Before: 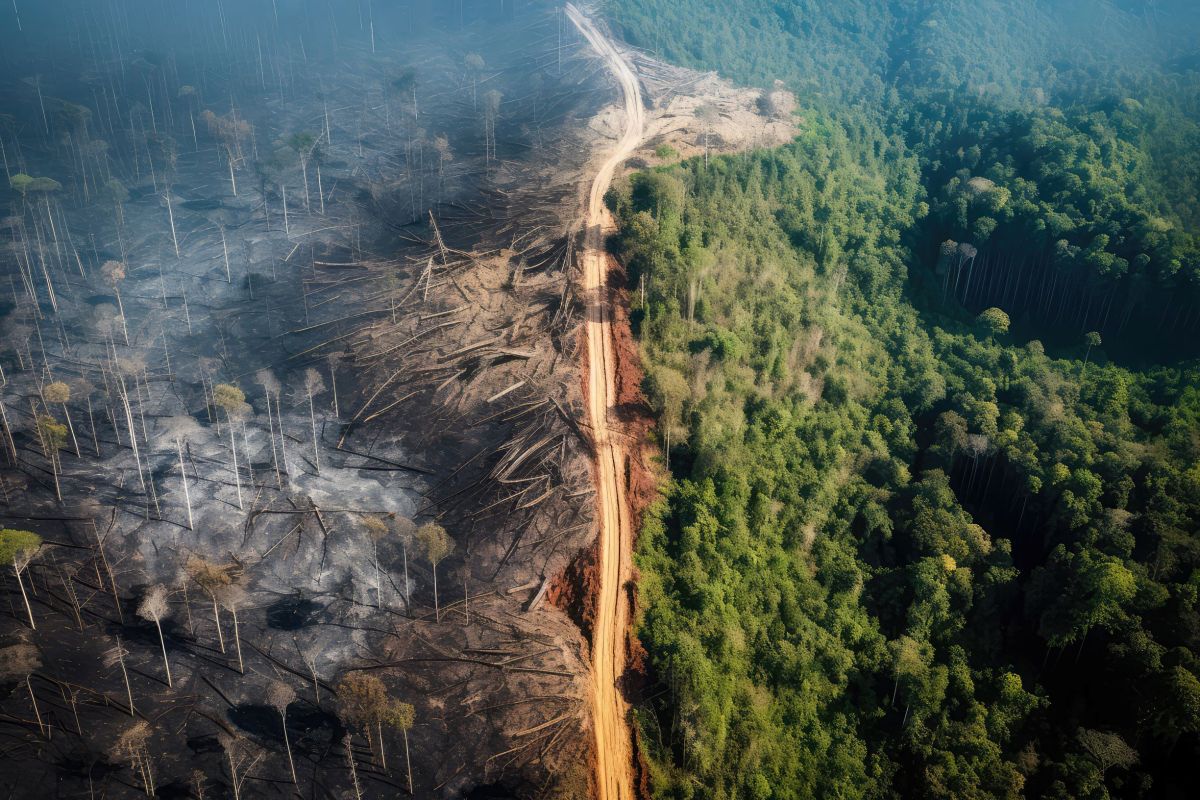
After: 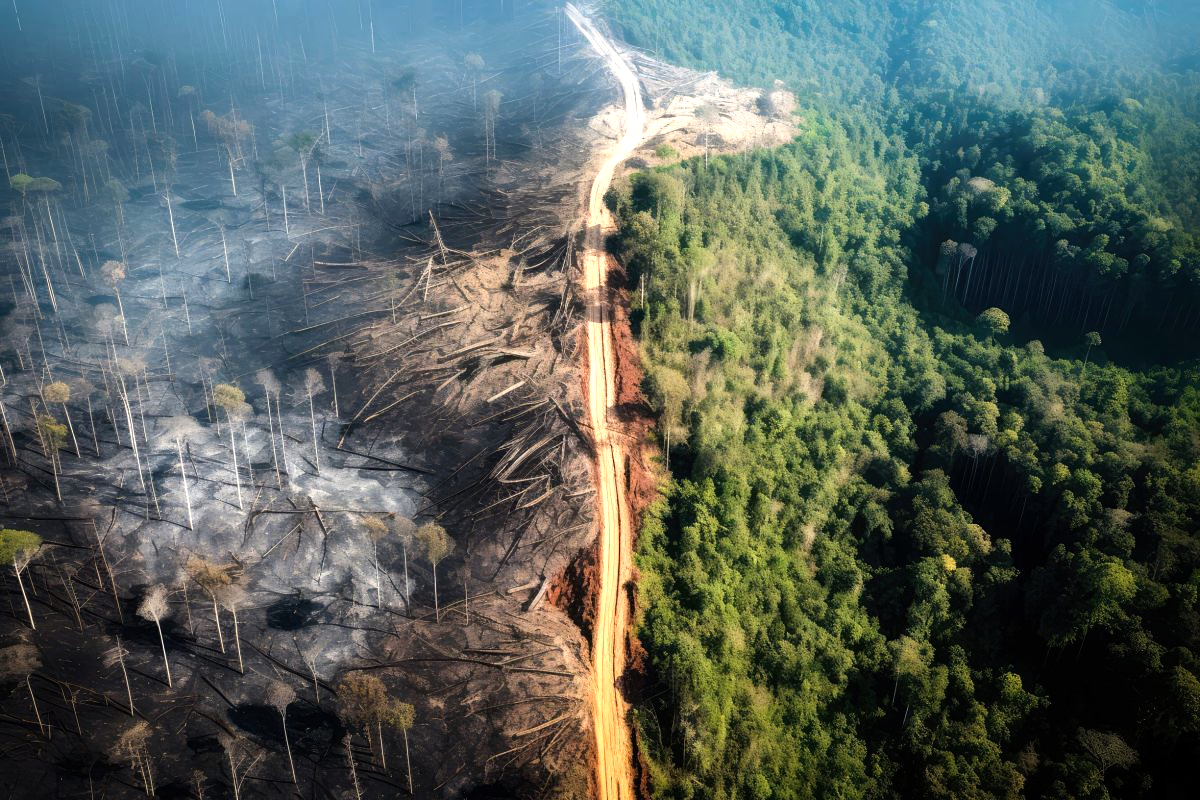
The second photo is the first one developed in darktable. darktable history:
tone equalizer: -8 EV -0.778 EV, -7 EV -0.678 EV, -6 EV -0.616 EV, -5 EV -0.375 EV, -3 EV 0.4 EV, -2 EV 0.6 EV, -1 EV 0.687 EV, +0 EV 0.769 EV, mask exposure compensation -0.506 EV
